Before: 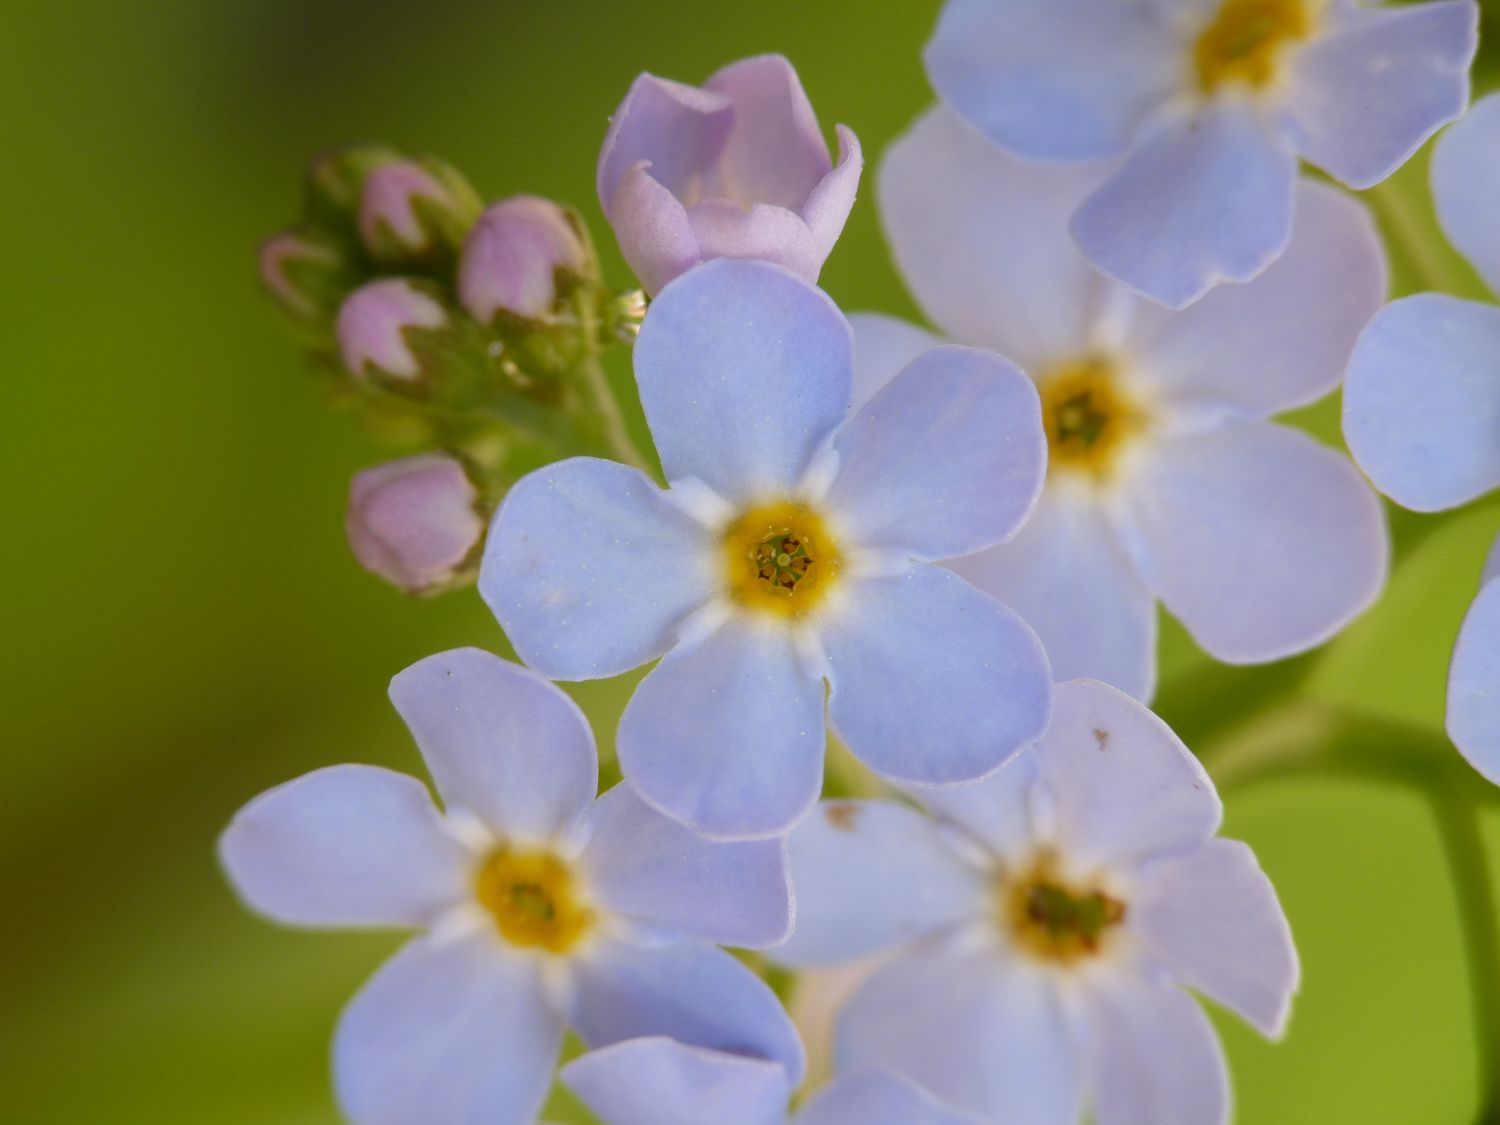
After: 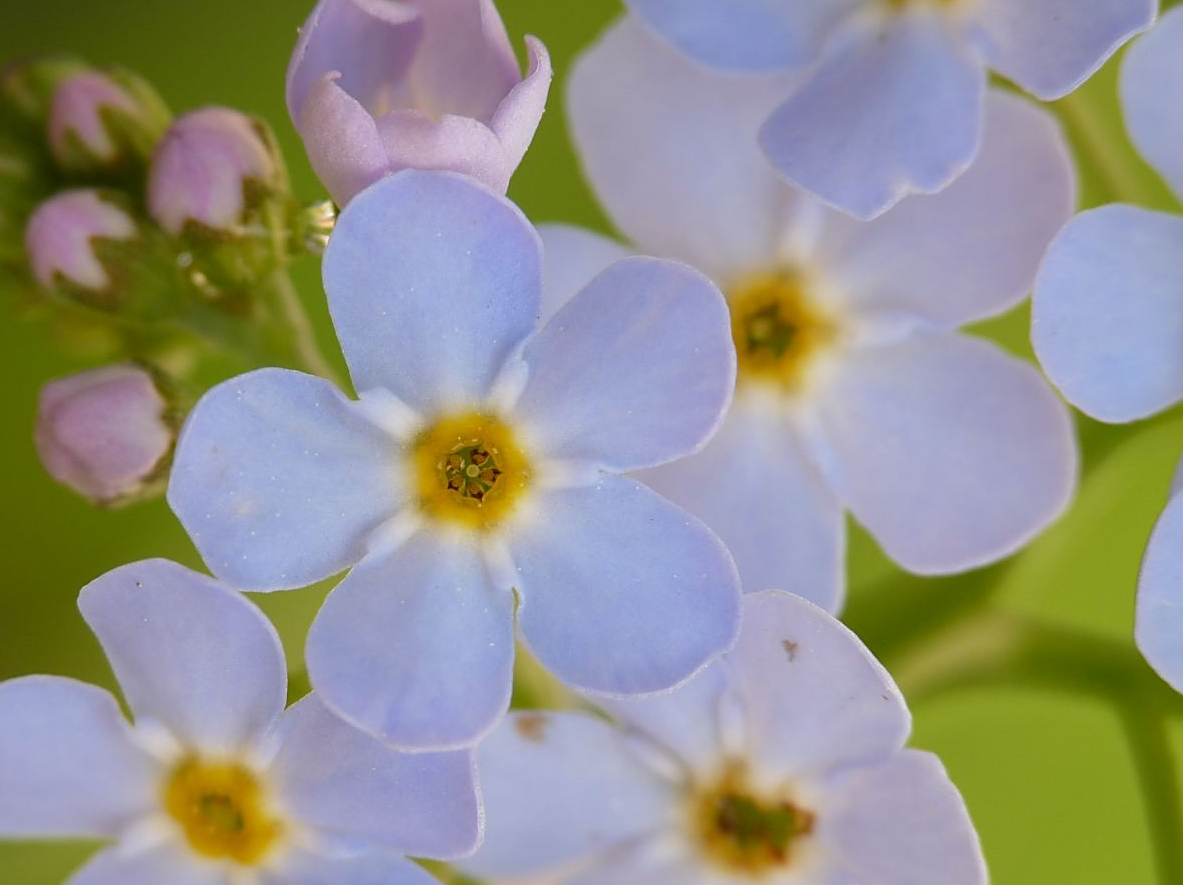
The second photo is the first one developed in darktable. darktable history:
sharpen: on, module defaults
crop and rotate: left 20.74%, top 7.912%, right 0.375%, bottom 13.378%
